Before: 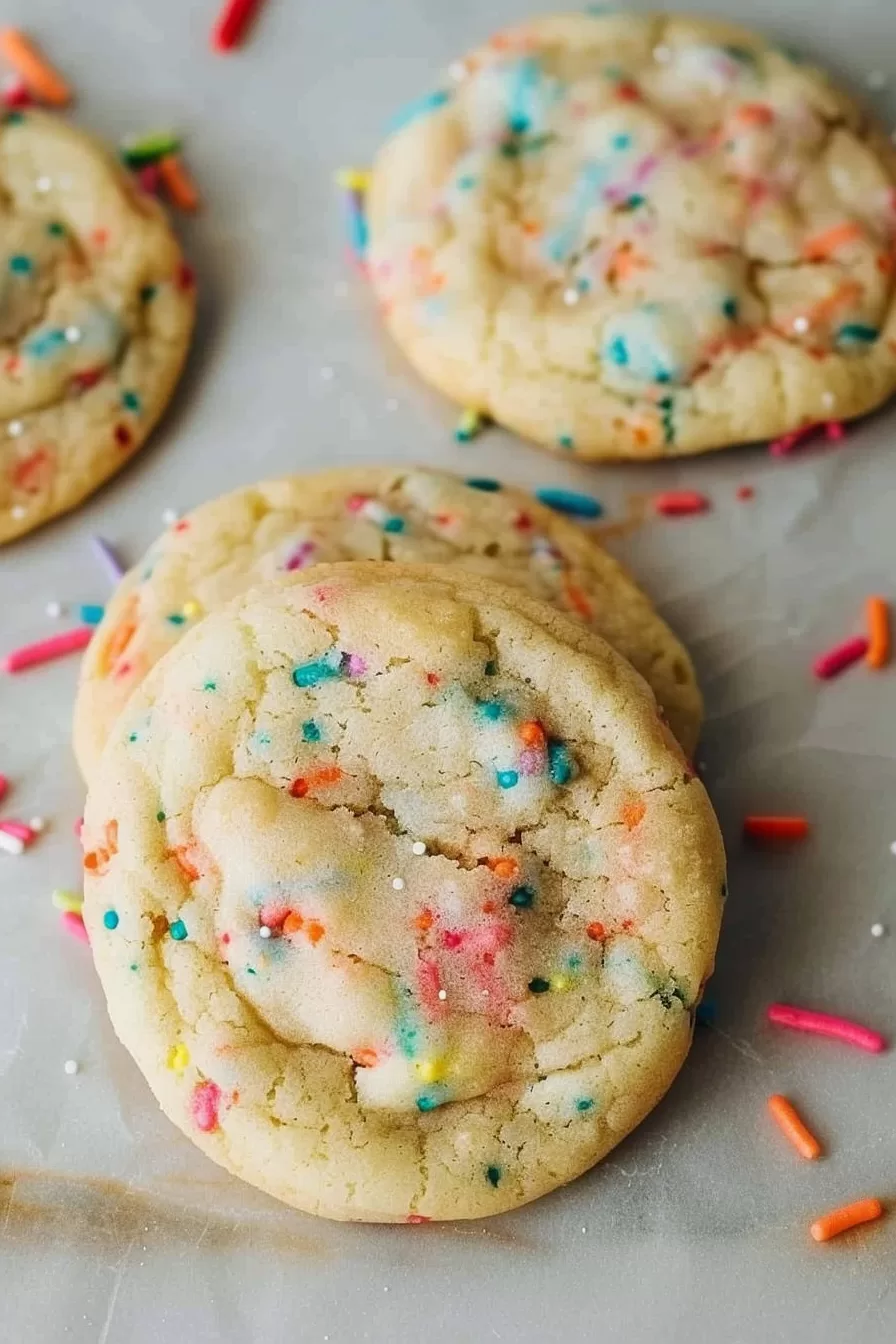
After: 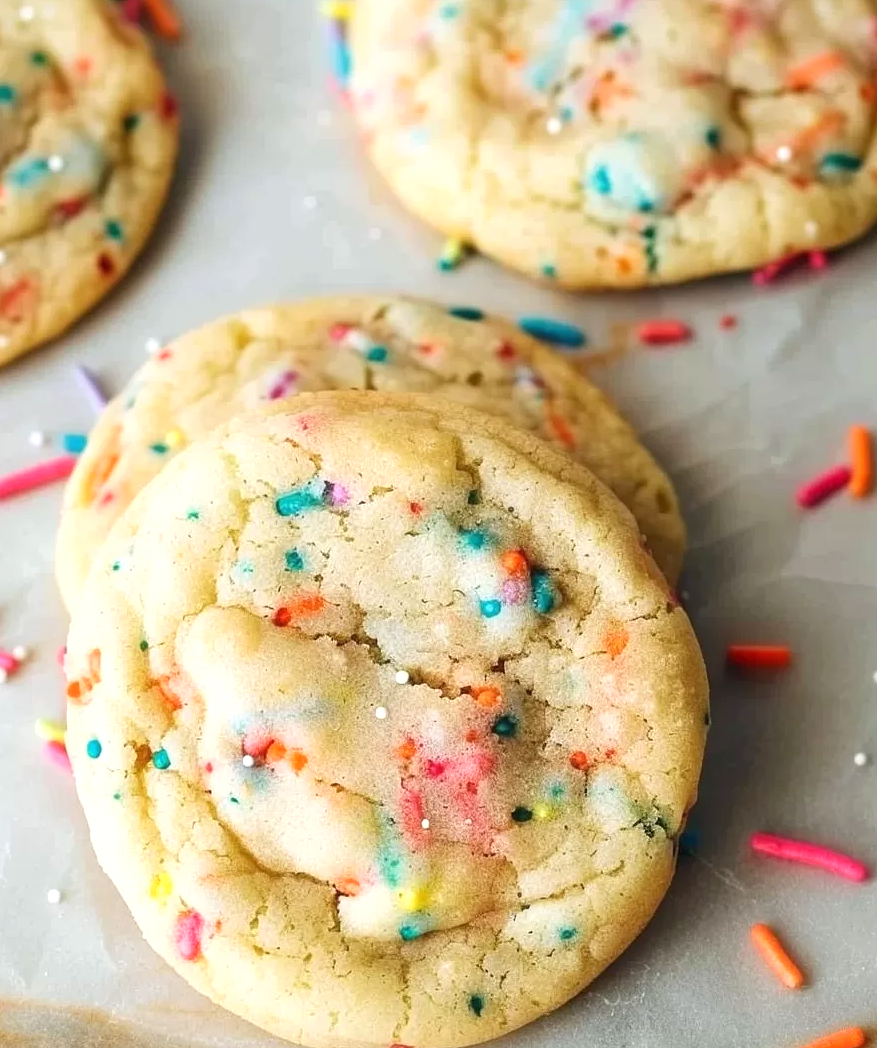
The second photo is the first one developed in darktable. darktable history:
crop and rotate: left 1.963%, top 12.76%, right 0.126%, bottom 9.261%
exposure: exposure 0.491 EV, compensate exposure bias true, compensate highlight preservation false
